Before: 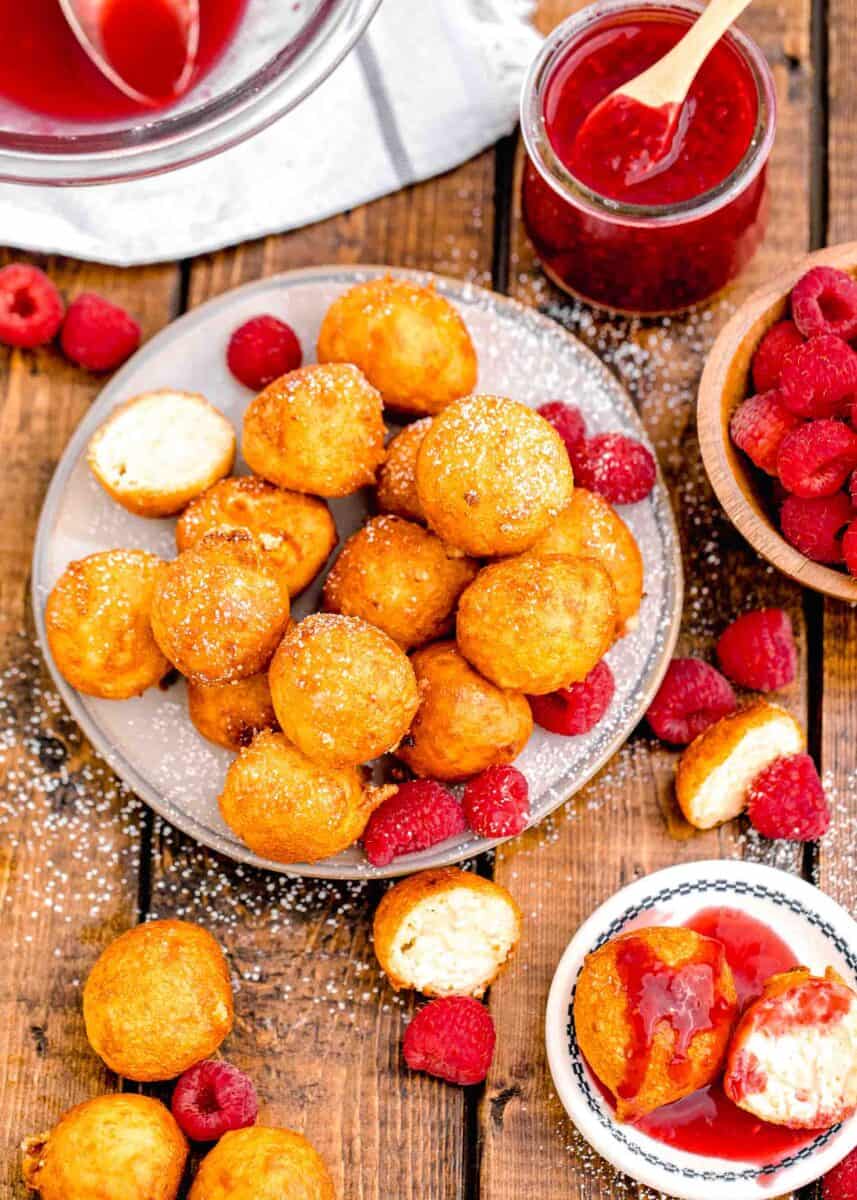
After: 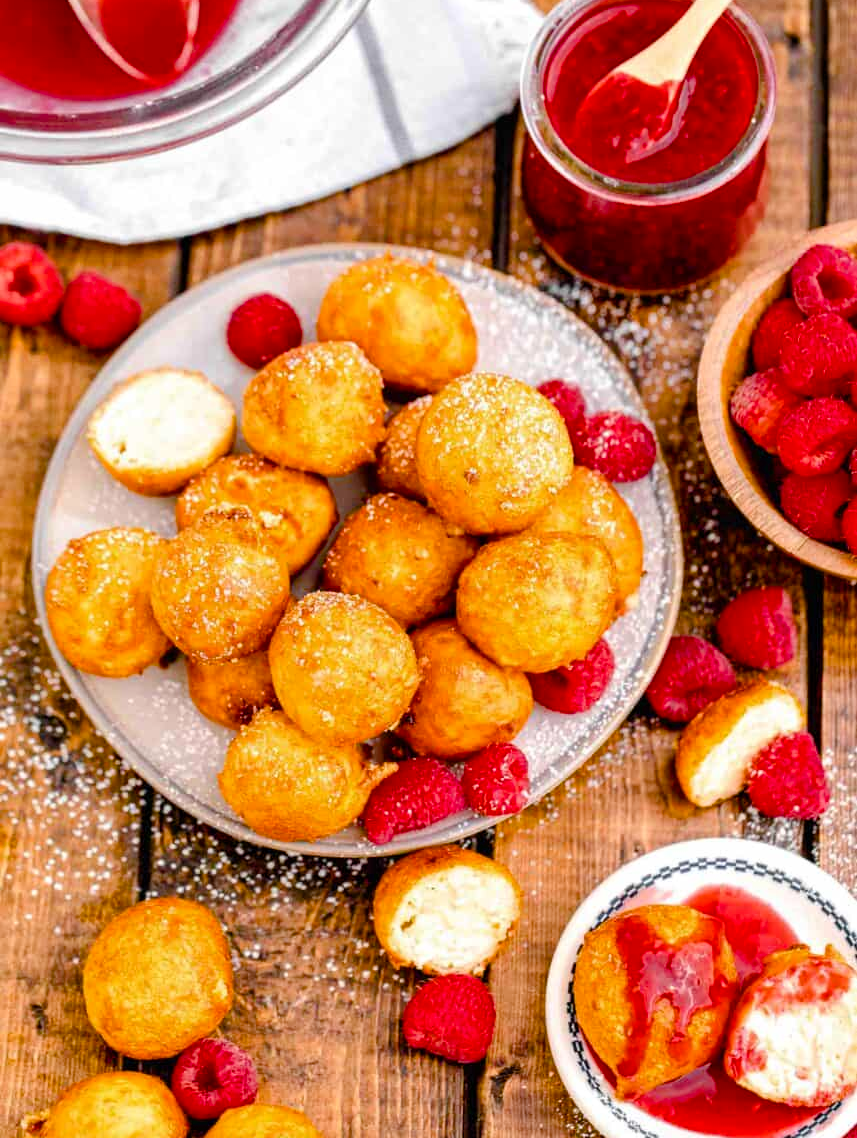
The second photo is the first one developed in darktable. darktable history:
color balance rgb: power › hue 308.43°, perceptual saturation grading › global saturation 20%, perceptual saturation grading › highlights -25.606%, perceptual saturation grading › shadows 26.046%, global vibrance 19.568%
crop and rotate: top 1.898%, bottom 3.264%
